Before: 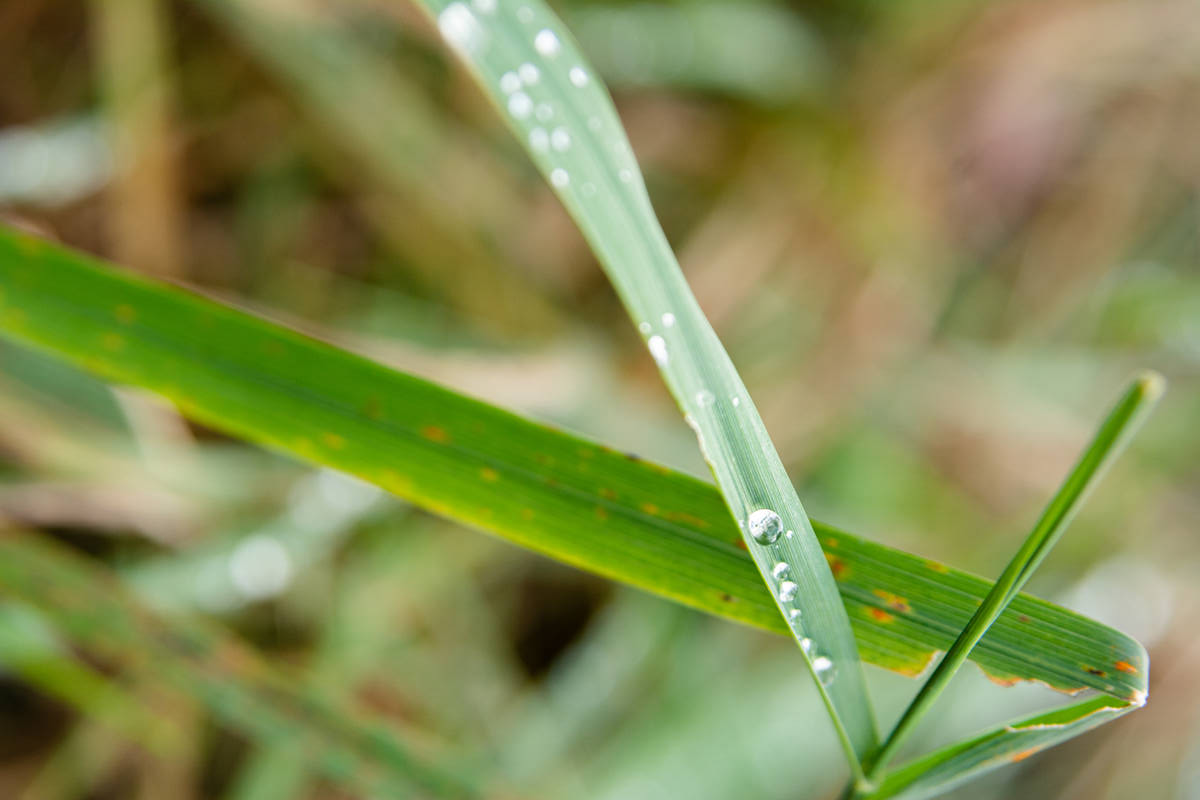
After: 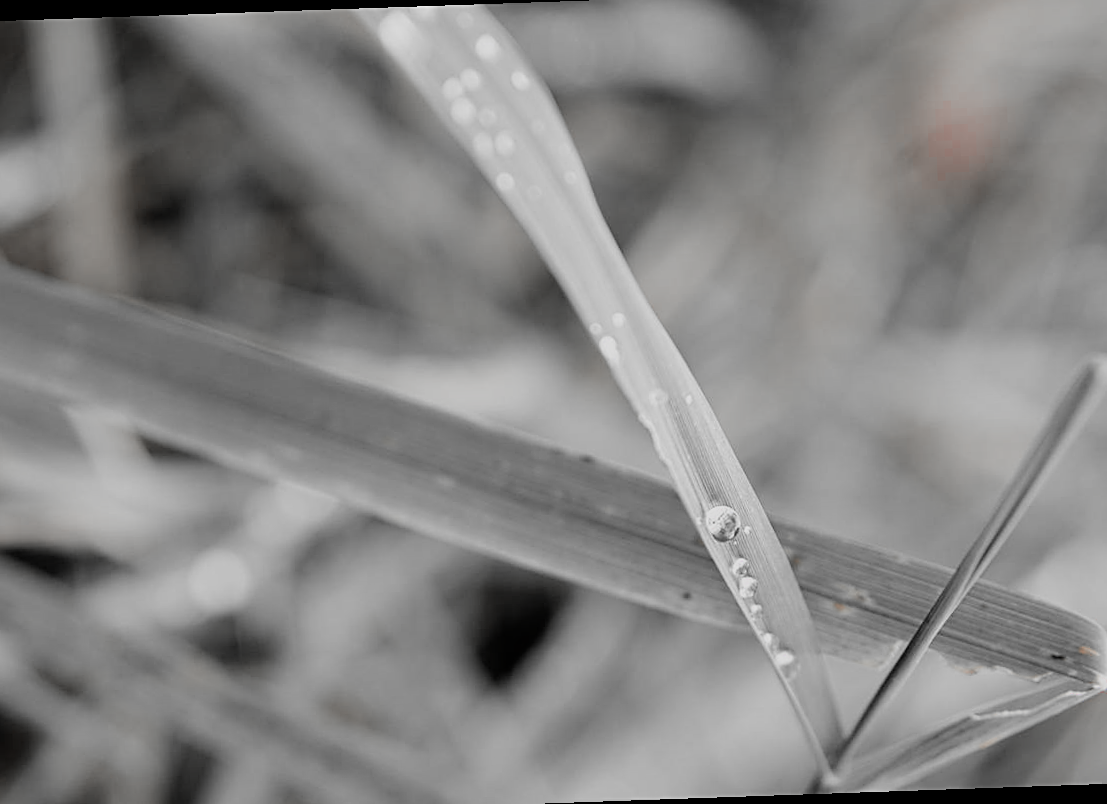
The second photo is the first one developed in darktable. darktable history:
color zones: curves: ch0 [(0, 0.278) (0.143, 0.5) (0.286, 0.5) (0.429, 0.5) (0.571, 0.5) (0.714, 0.5) (0.857, 0.5) (1, 0.5)]; ch1 [(0, 1) (0.143, 0.165) (0.286, 0) (0.429, 0) (0.571, 0) (0.714, 0) (0.857, 0.5) (1, 0.5)]; ch2 [(0, 0.508) (0.143, 0.5) (0.286, 0.5) (0.429, 0.5) (0.571, 0.5) (0.714, 0.5) (0.857, 0.5) (1, 0.5)]
sharpen: on, module defaults
rotate and perspective: rotation -2°, crop left 0.022, crop right 0.978, crop top 0.049, crop bottom 0.951
filmic rgb: hardness 4.17
